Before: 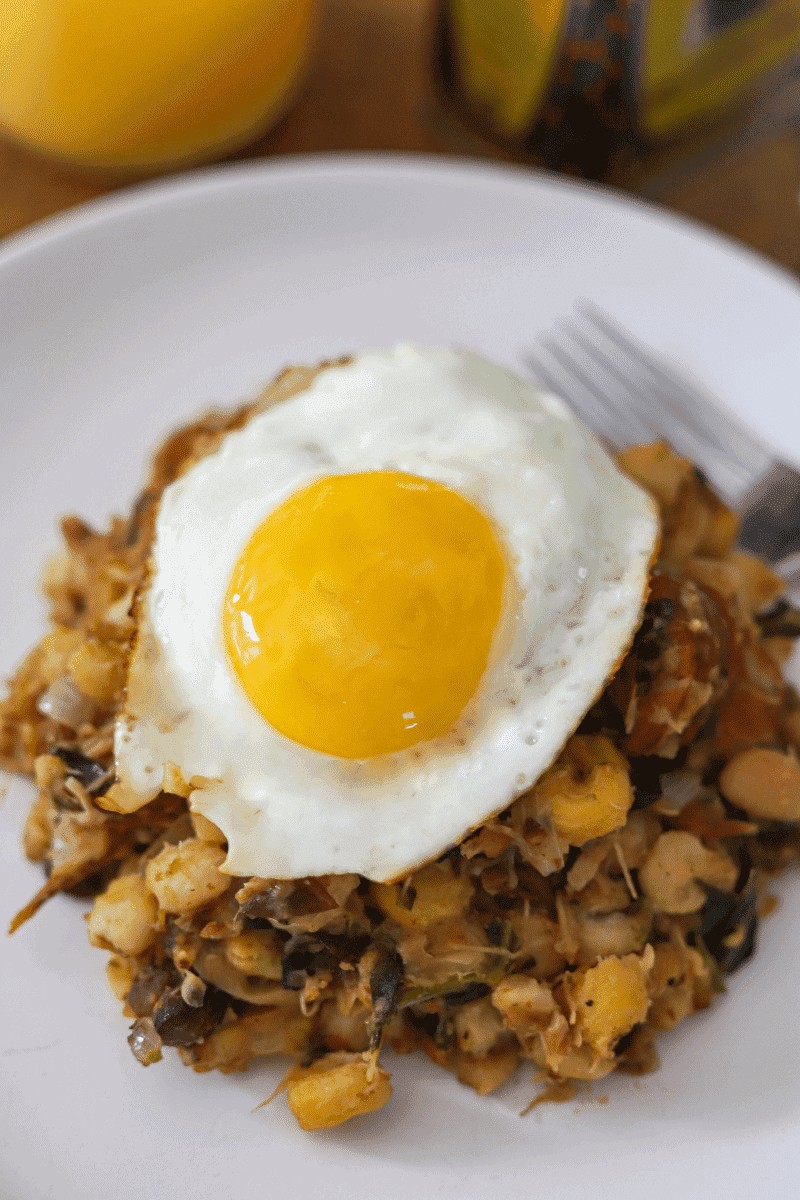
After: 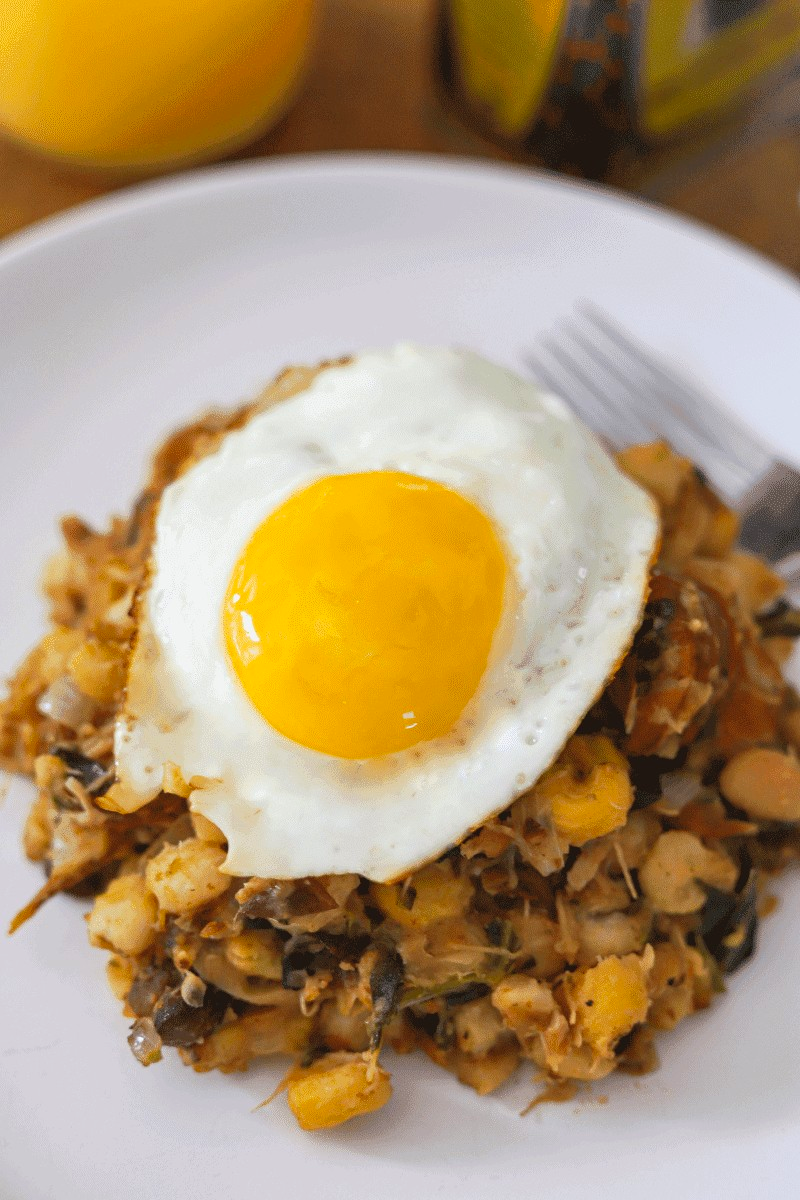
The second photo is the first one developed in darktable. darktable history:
contrast brightness saturation: contrast 0.07, brightness 0.085, saturation 0.179
